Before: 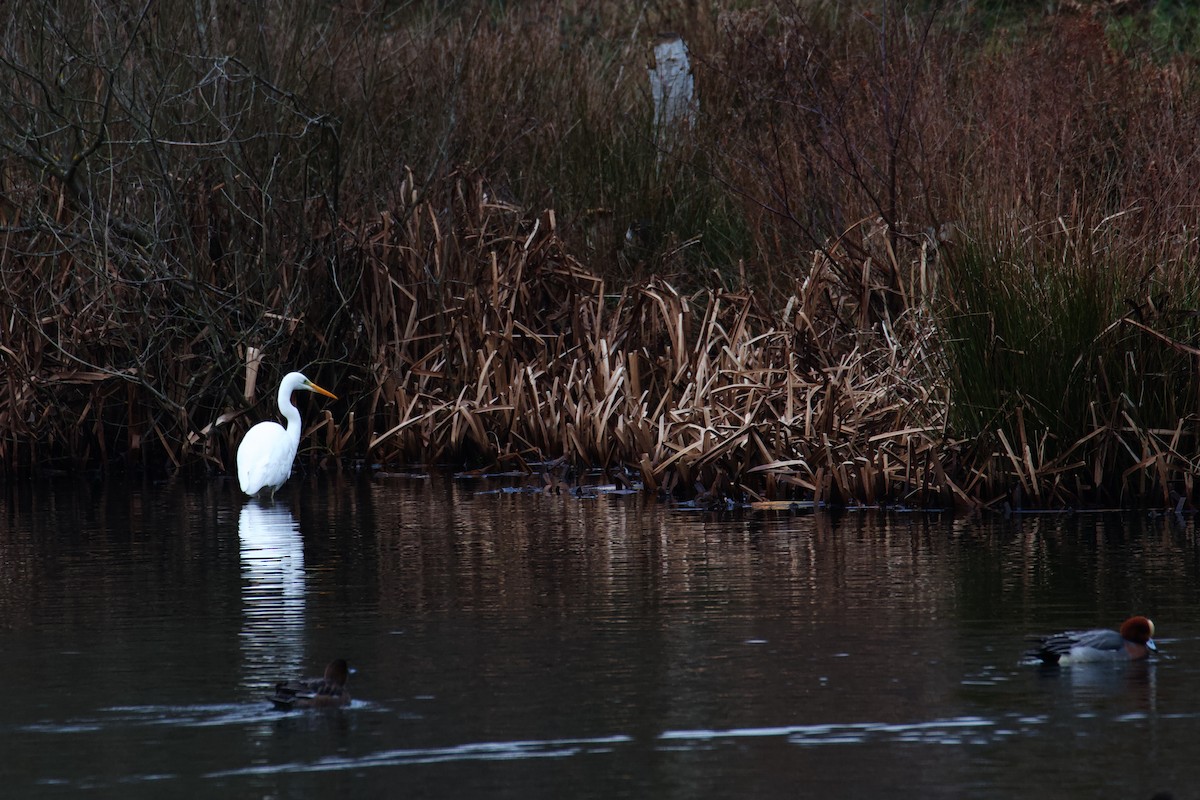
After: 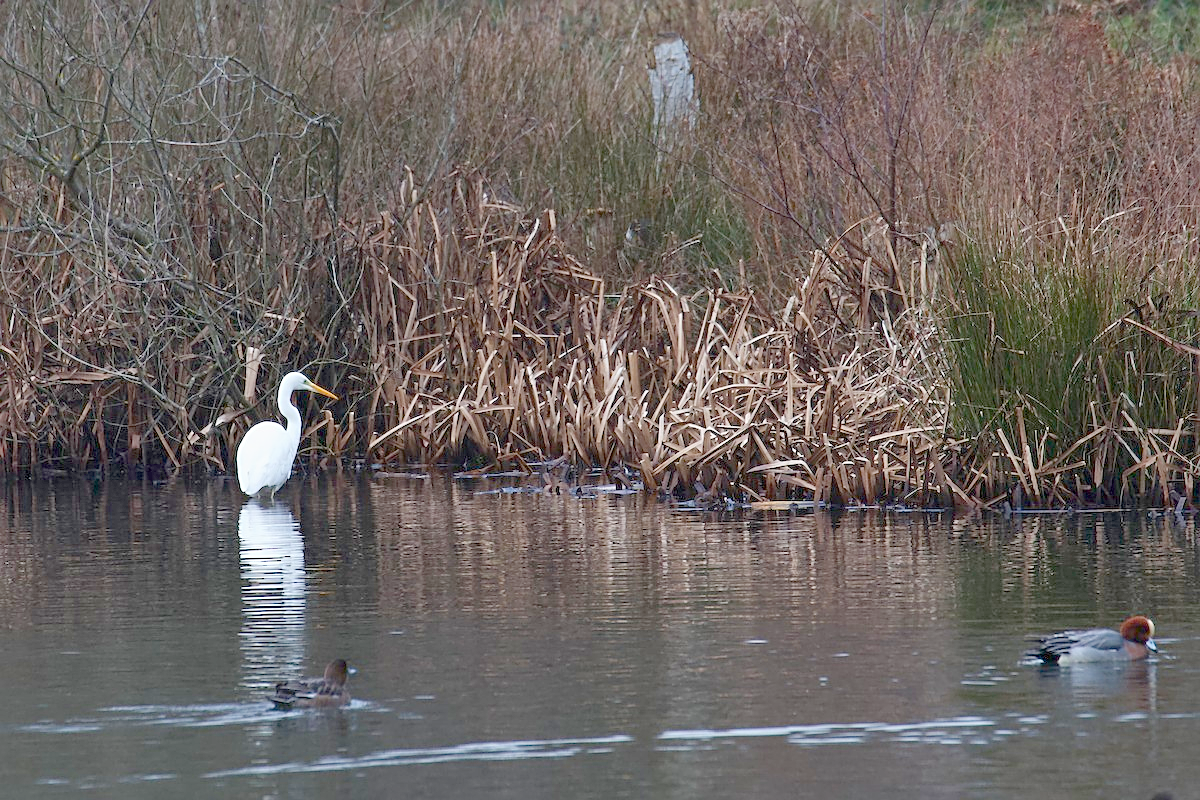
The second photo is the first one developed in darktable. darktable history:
color balance rgb: linear chroma grading › shadows -8%, linear chroma grading › global chroma 10%, perceptual saturation grading › global saturation 2%, perceptual saturation grading › highlights -2%, perceptual saturation grading › mid-tones 4%, perceptual saturation grading › shadows 8%, perceptual brilliance grading › global brilliance 2%, perceptual brilliance grading › highlights -4%, global vibrance 16%, saturation formula JzAzBz (2021)
sharpen: on, module defaults
shadows and highlights: soften with gaussian
